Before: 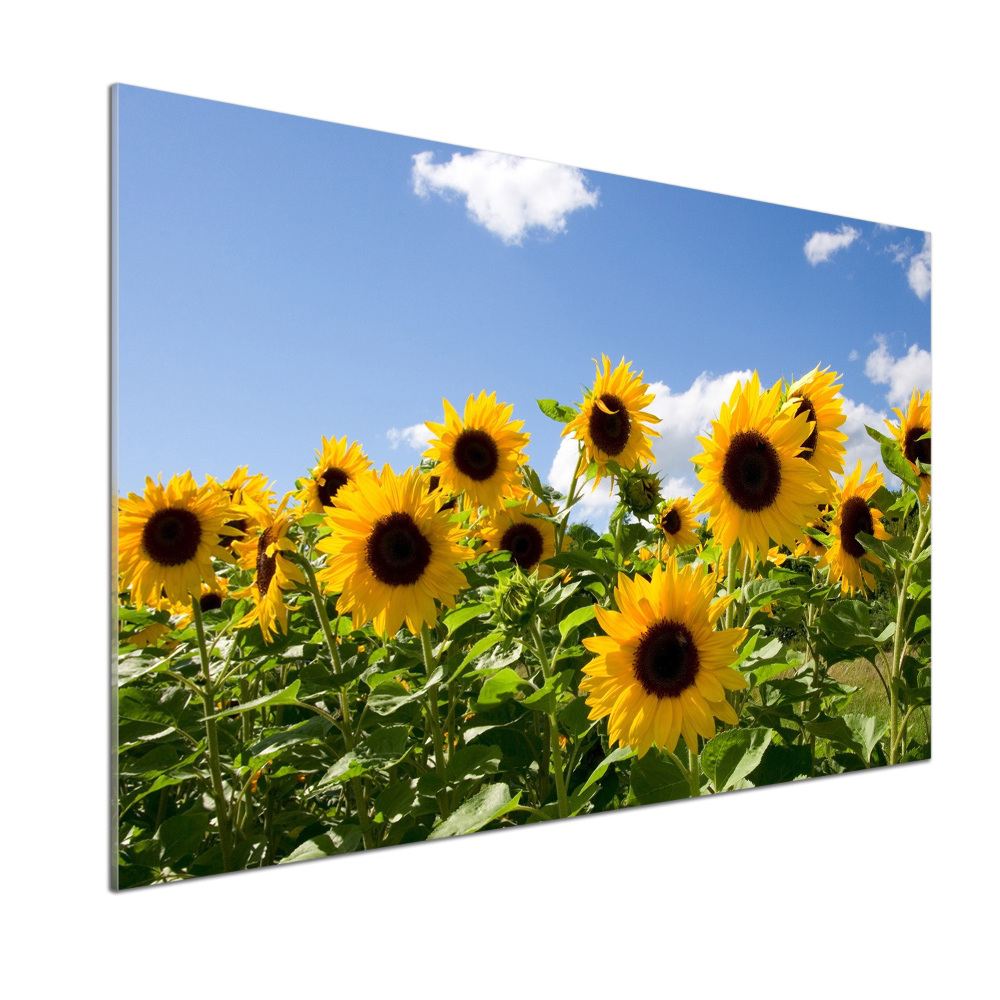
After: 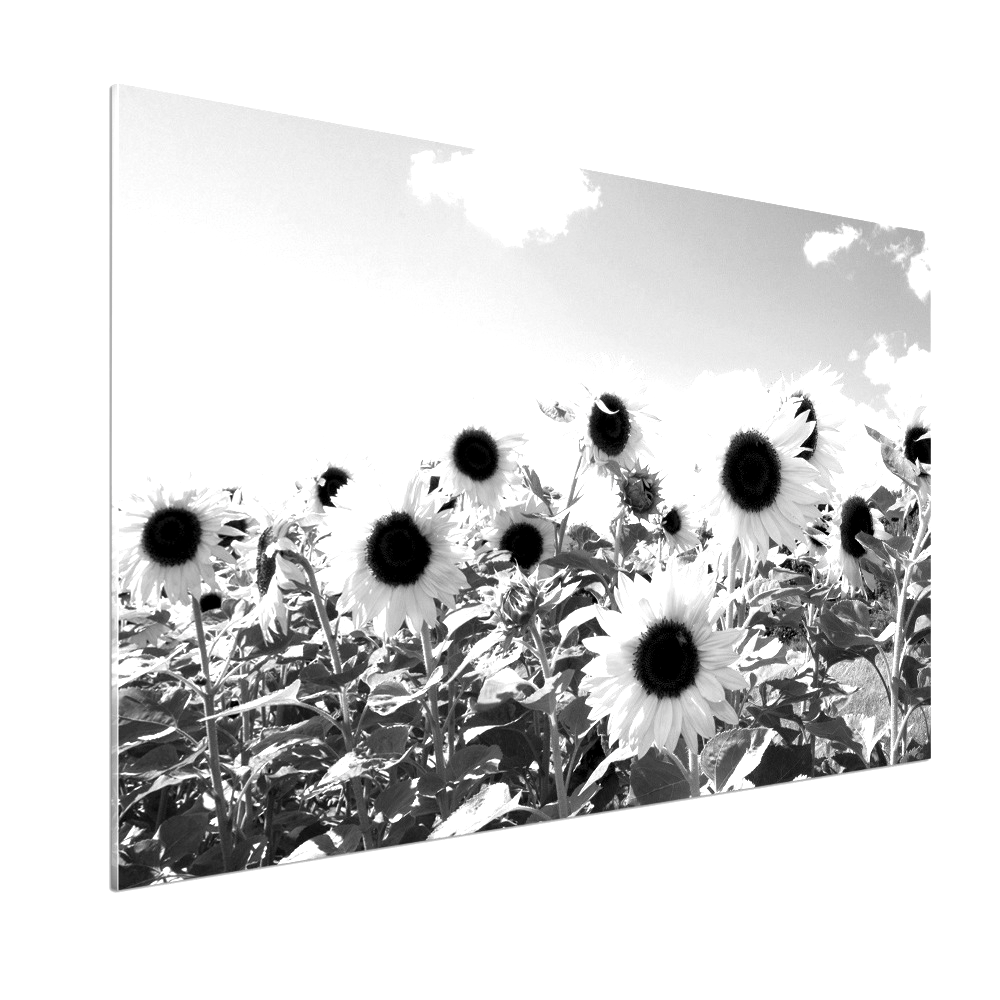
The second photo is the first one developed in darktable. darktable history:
levels: levels [0.062, 0.494, 0.925]
exposure: black level correction 0, exposure 1.001 EV, compensate highlight preservation false
contrast brightness saturation: saturation -1
